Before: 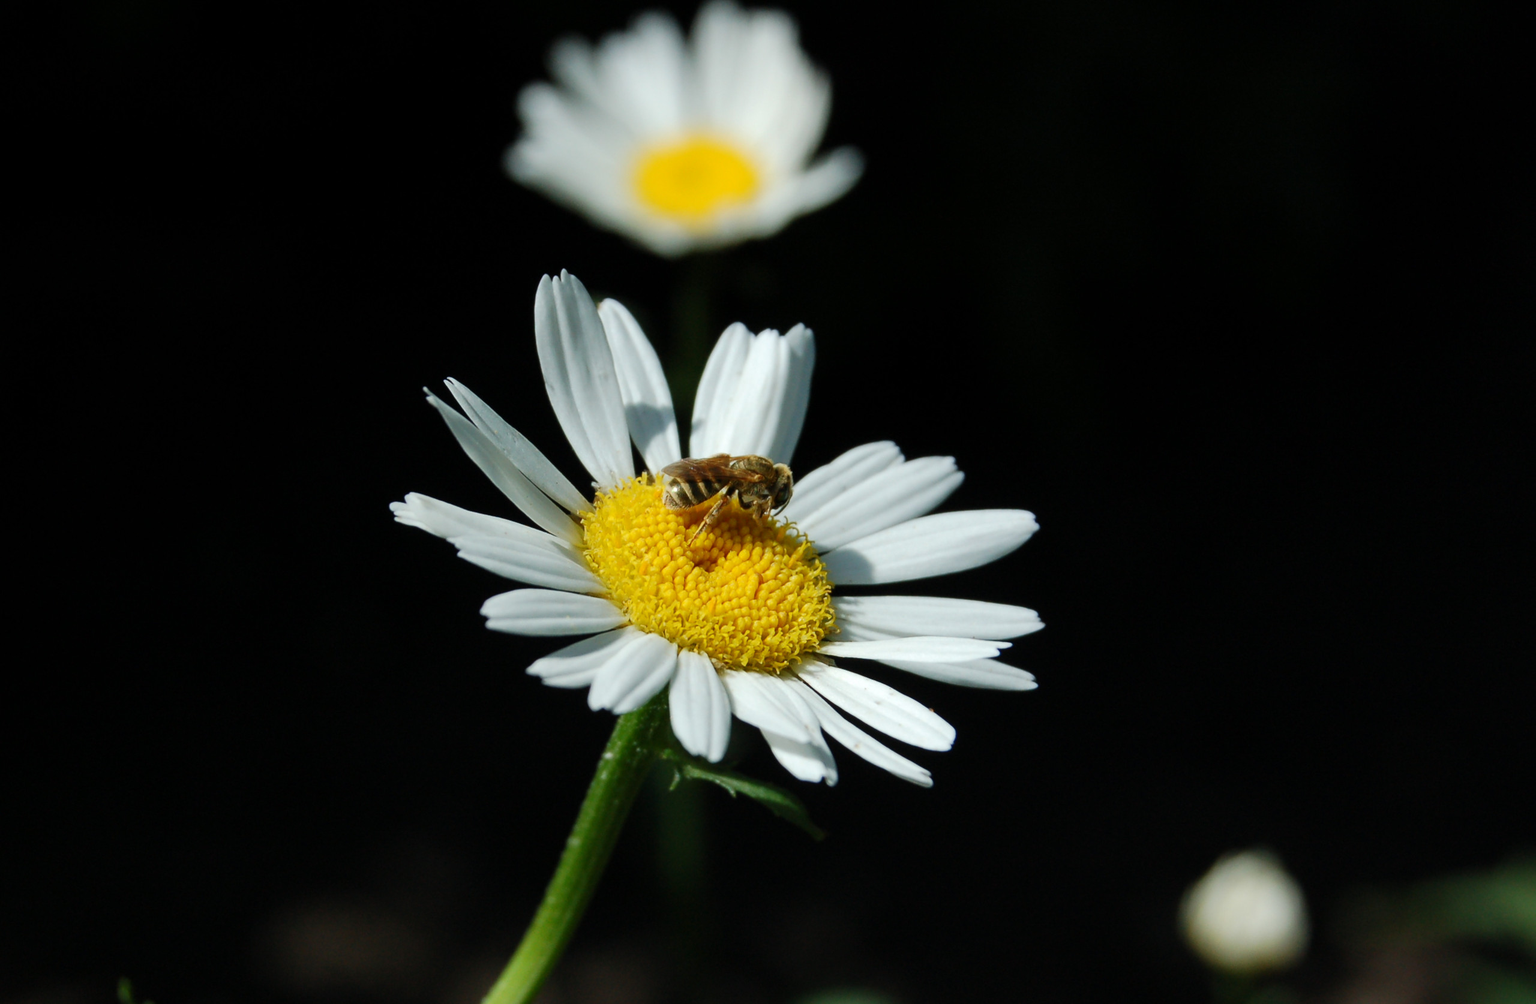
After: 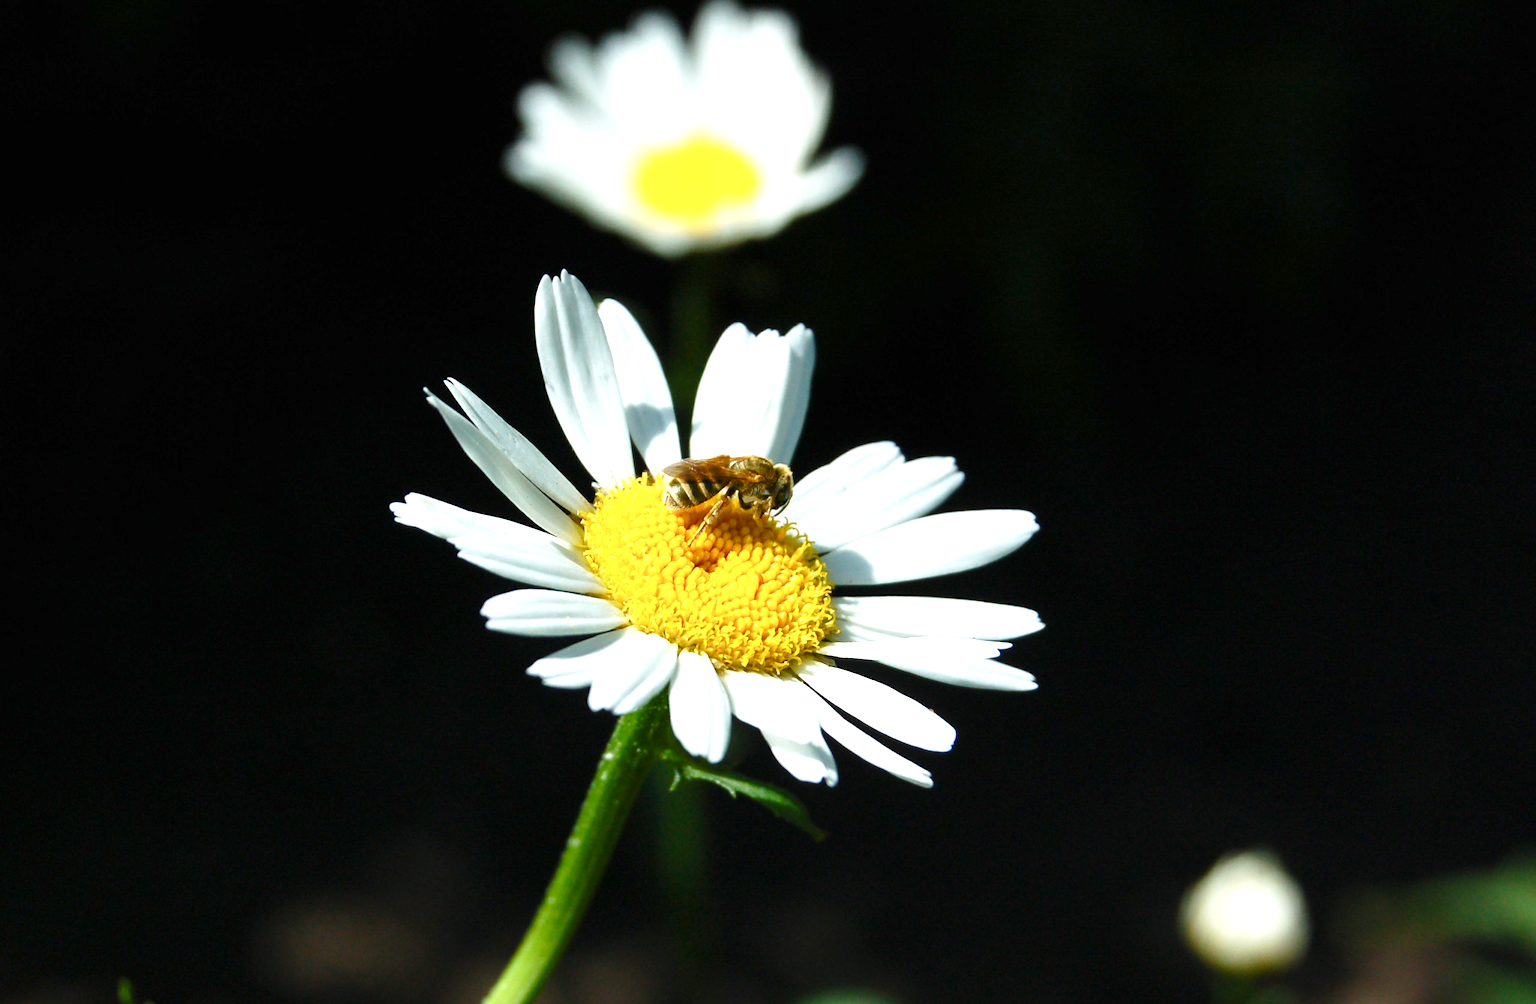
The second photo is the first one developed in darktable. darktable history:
exposure: black level correction 0, exposure 1.1 EV, compensate highlight preservation false
color balance rgb: perceptual saturation grading › global saturation 20%, perceptual saturation grading › highlights -25%, perceptual saturation grading › shadows 25%
